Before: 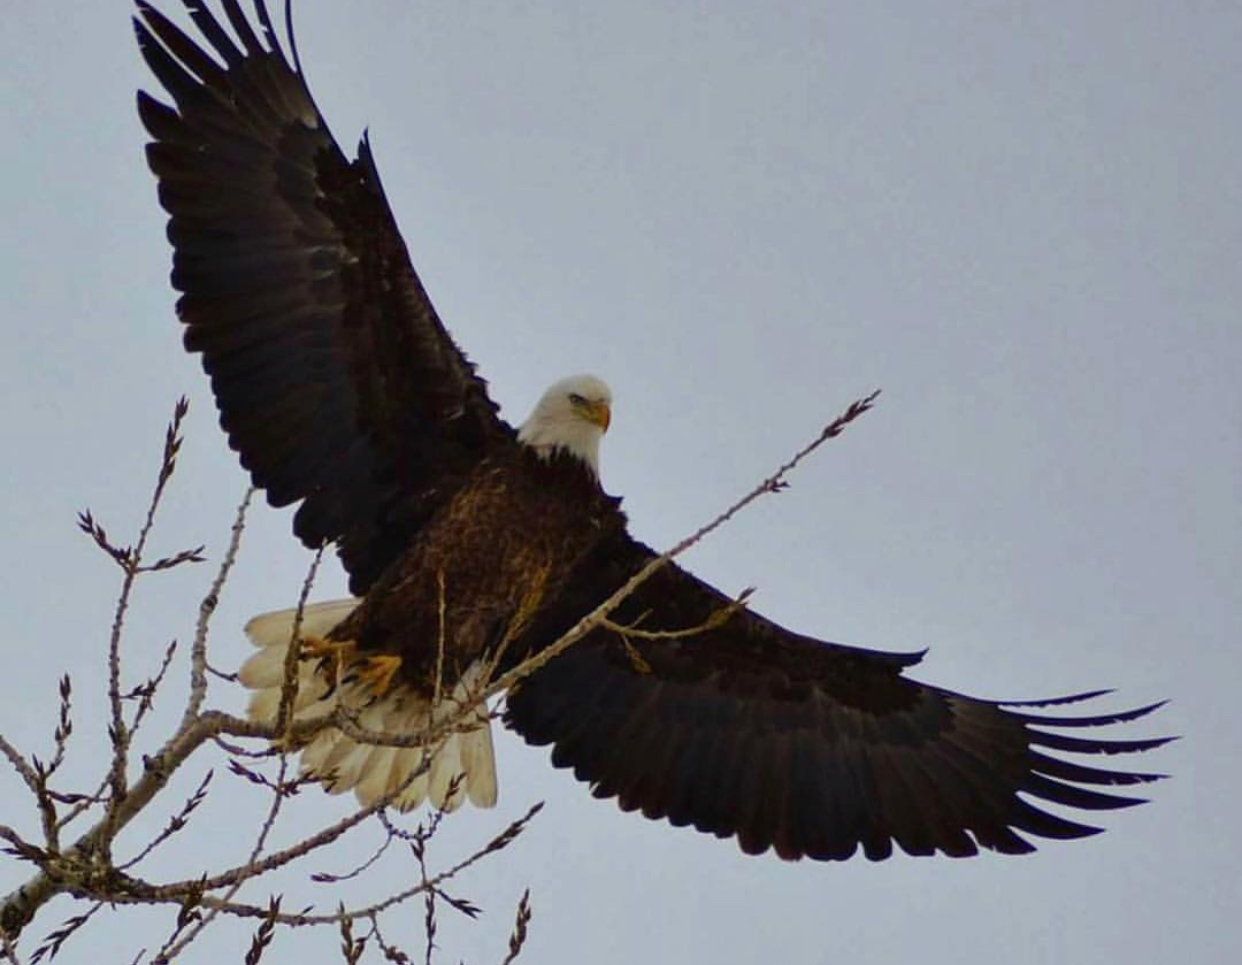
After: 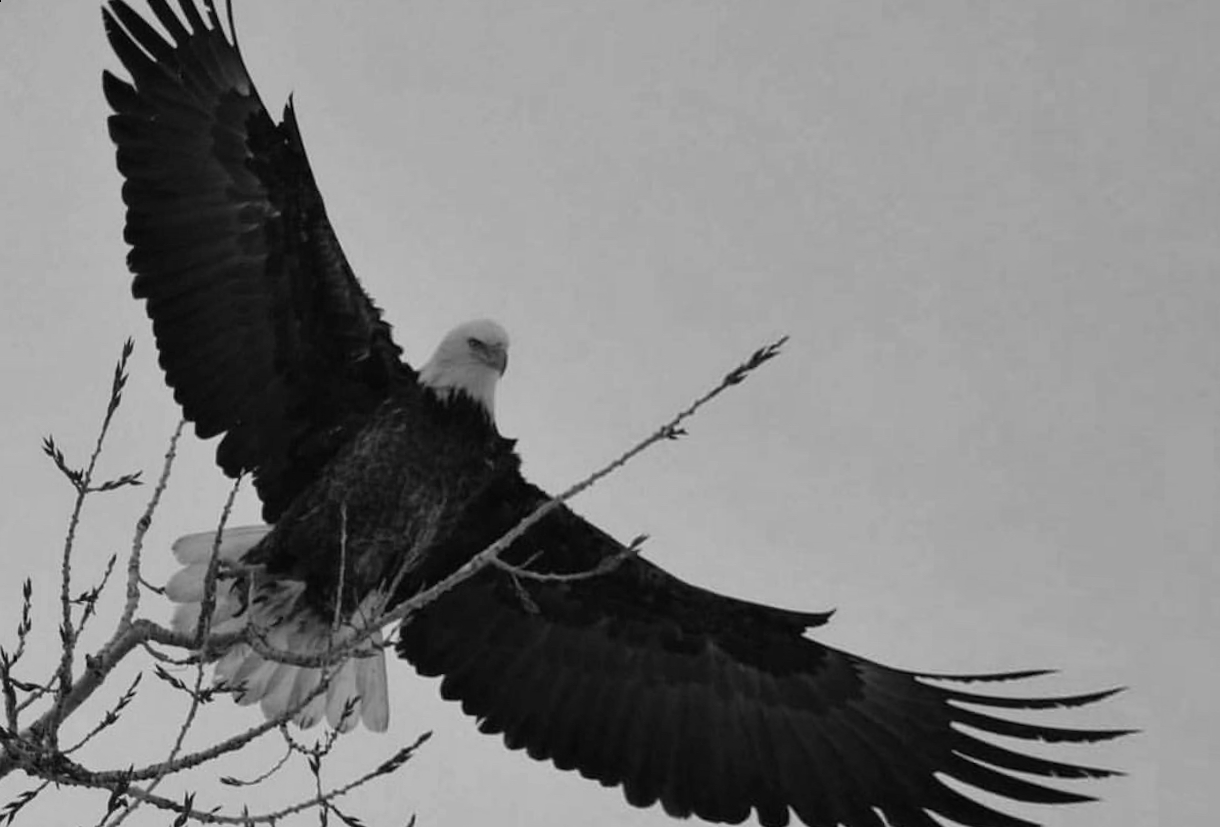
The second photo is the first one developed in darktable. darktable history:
rotate and perspective: rotation 1.69°, lens shift (vertical) -0.023, lens shift (horizontal) -0.291, crop left 0.025, crop right 0.988, crop top 0.092, crop bottom 0.842
monochrome: a -11.7, b 1.62, size 0.5, highlights 0.38
